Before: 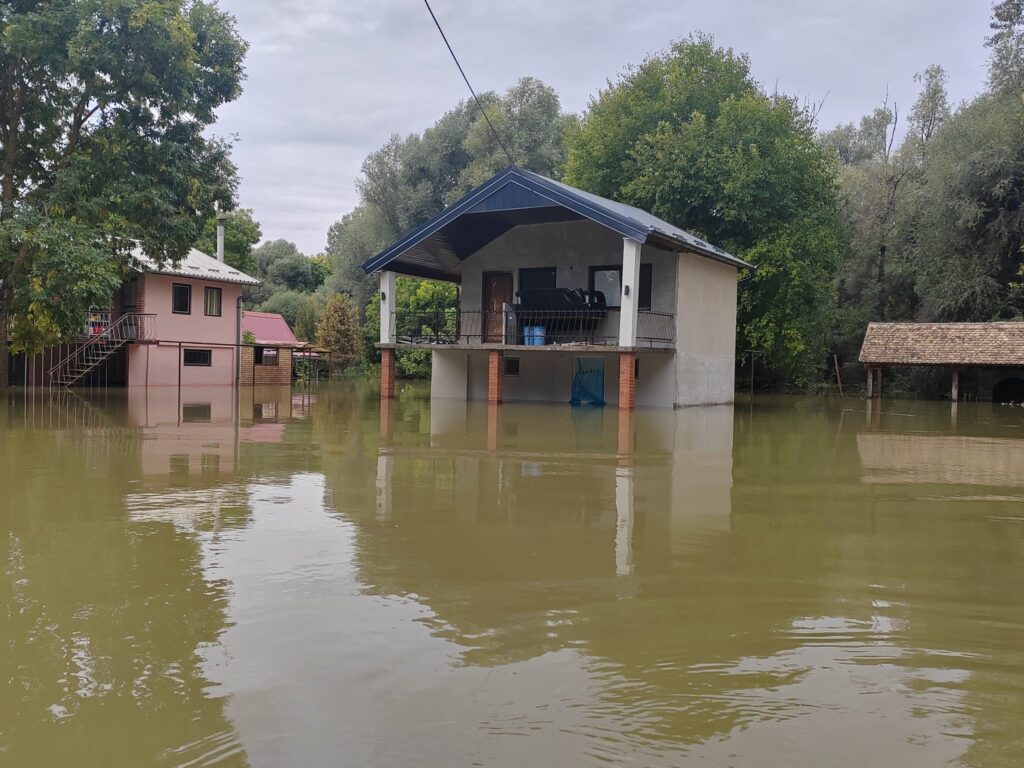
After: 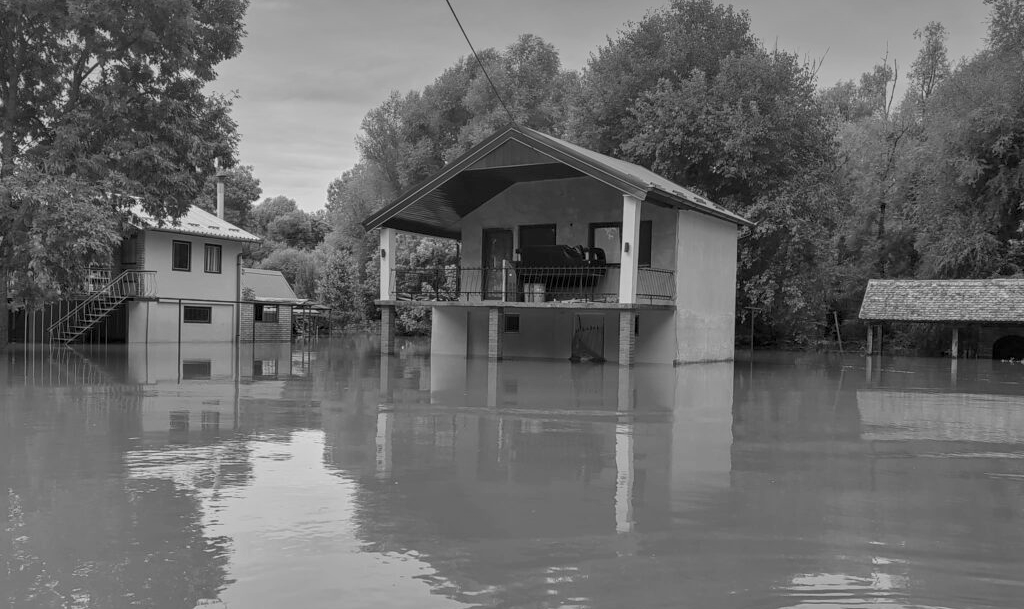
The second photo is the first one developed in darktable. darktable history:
tone equalizer: on, module defaults
monochrome: on, module defaults
crop and rotate: top 5.667%, bottom 14.937%
shadows and highlights: on, module defaults
local contrast: on, module defaults
white balance: red 0.954, blue 1.079
graduated density: density 2.02 EV, hardness 44%, rotation 0.374°, offset 8.21, hue 208.8°, saturation 97%
